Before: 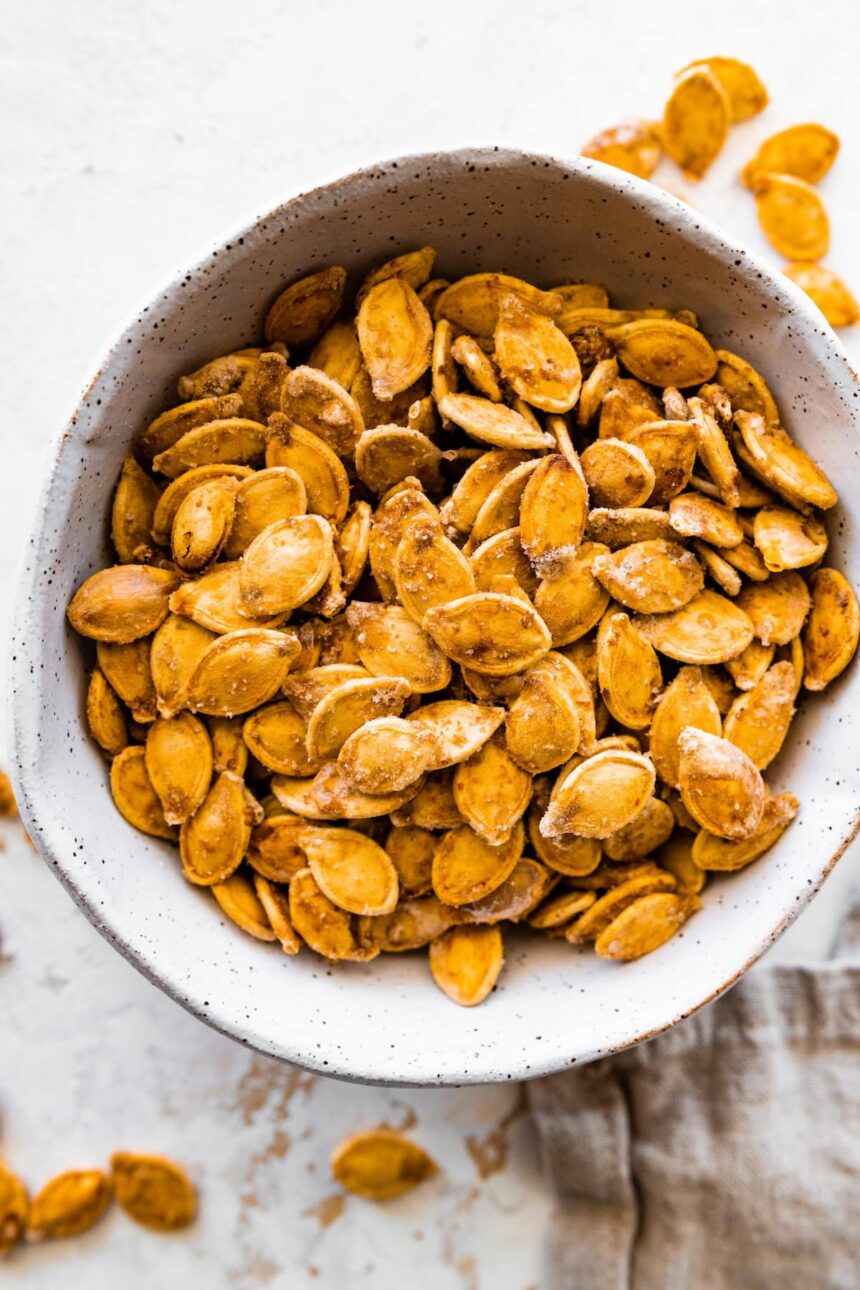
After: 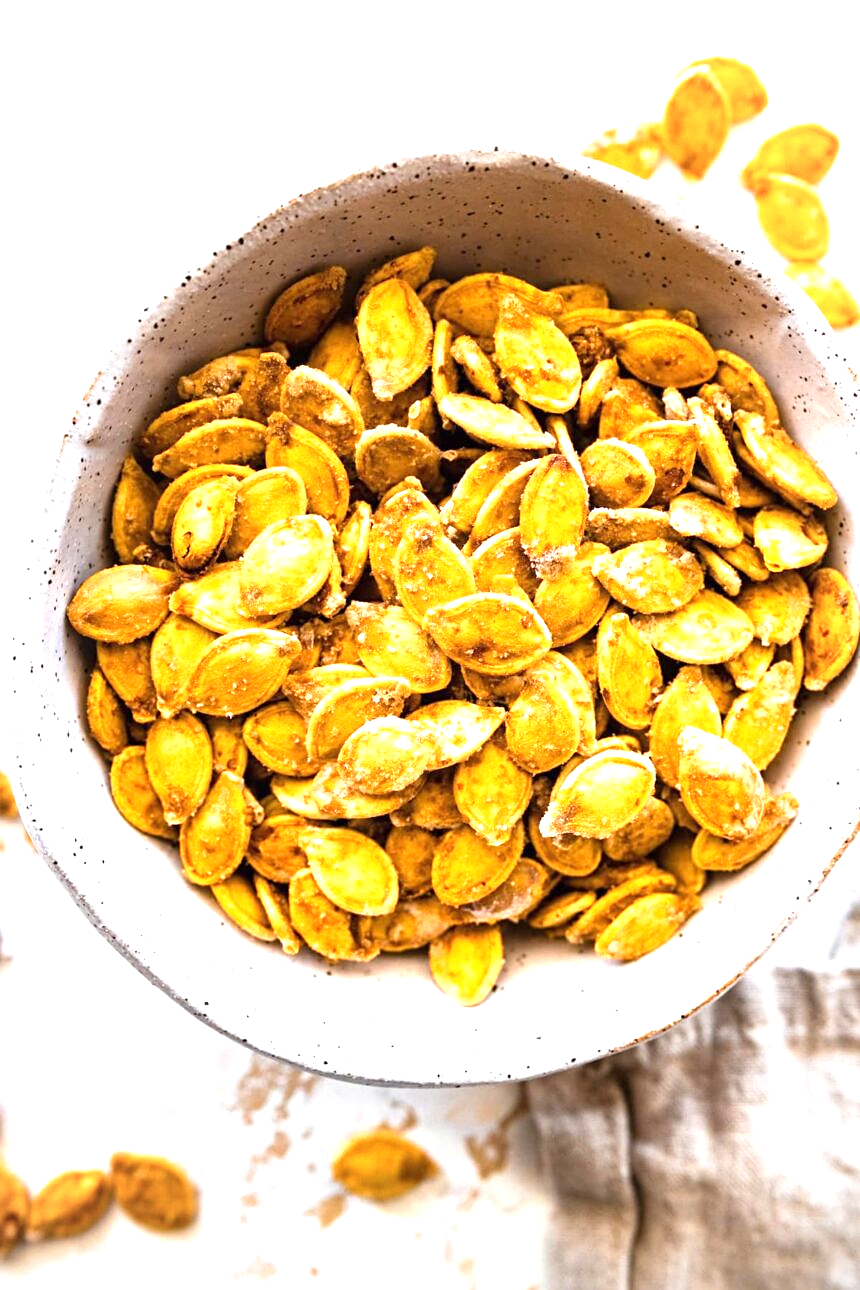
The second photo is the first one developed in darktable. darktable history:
sharpen: amount 0.212
vignetting: fall-off start 72.19%, fall-off radius 107.99%, brightness -0.424, saturation -0.203, width/height ratio 0.731
exposure: black level correction 0, exposure 1.199 EV, compensate exposure bias true, compensate highlight preservation false
